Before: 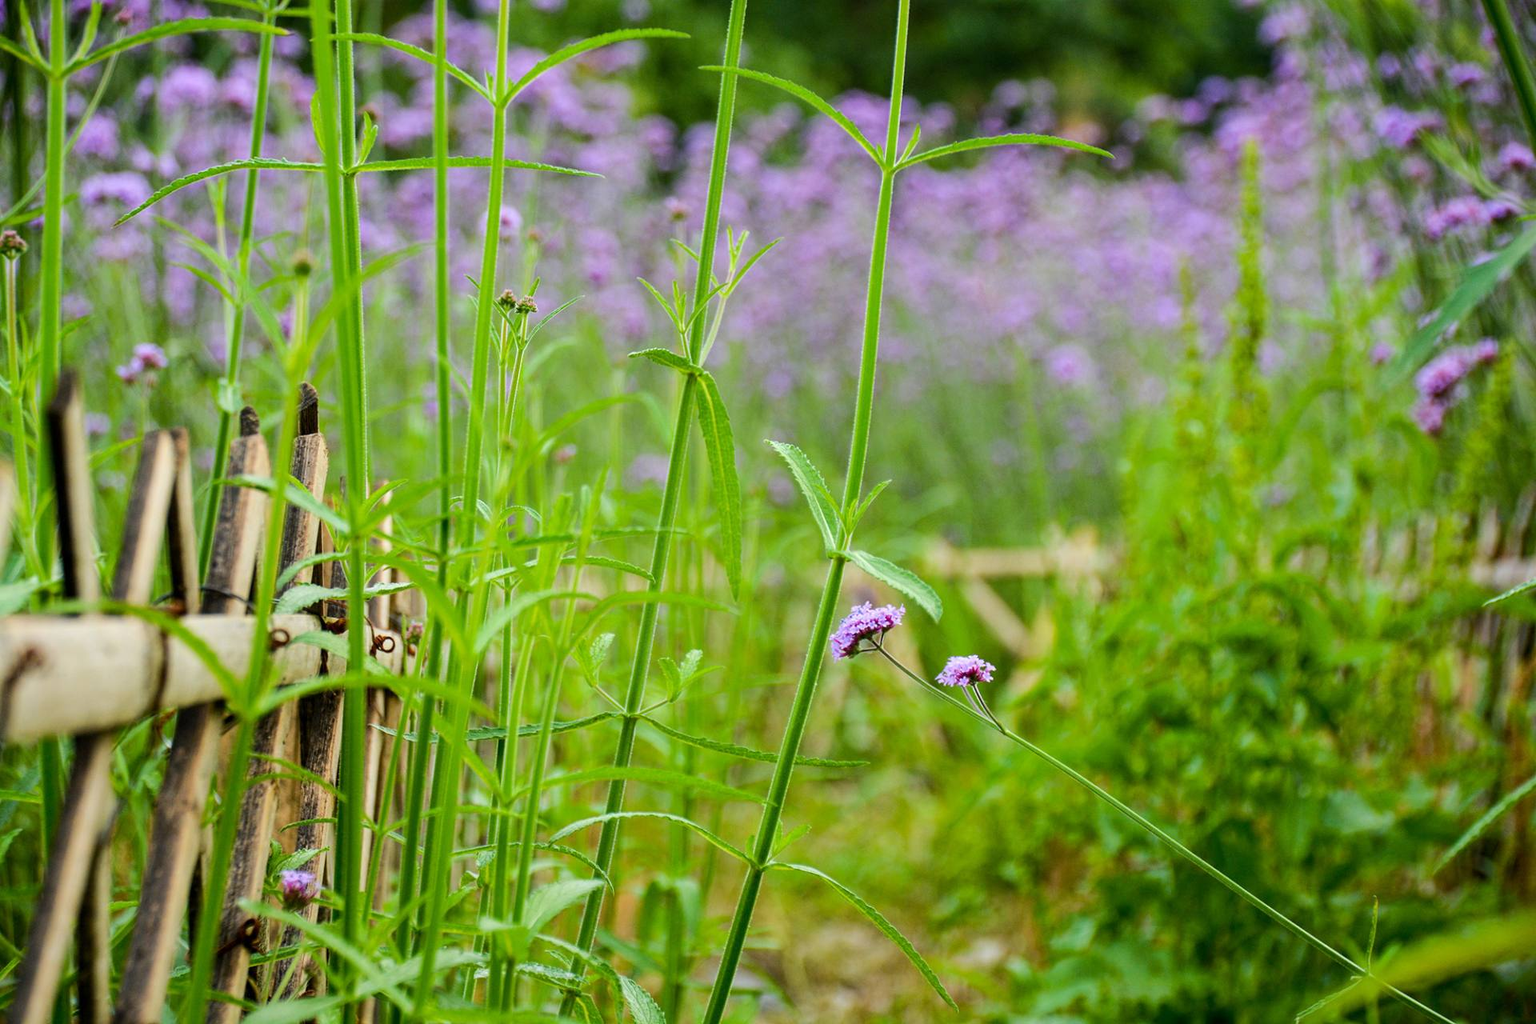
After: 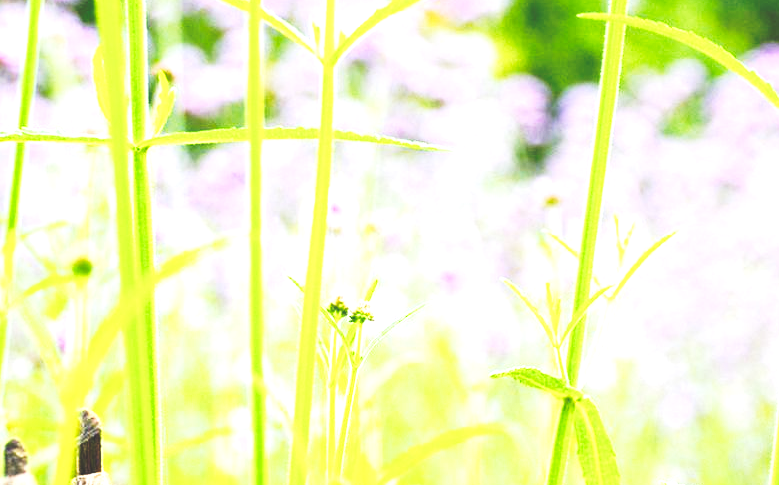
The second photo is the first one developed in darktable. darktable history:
exposure: black level correction 0, exposure 1.75 EV, compensate exposure bias true, compensate highlight preservation false
crop: left 15.452%, top 5.459%, right 43.956%, bottom 56.62%
color balance rgb: perceptual saturation grading › global saturation 10%
tone curve: curves: ch0 [(0, 0) (0.003, 0.203) (0.011, 0.203) (0.025, 0.21) (0.044, 0.22) (0.069, 0.231) (0.1, 0.243) (0.136, 0.255) (0.177, 0.277) (0.224, 0.305) (0.277, 0.346) (0.335, 0.412) (0.399, 0.492) (0.468, 0.571) (0.543, 0.658) (0.623, 0.75) (0.709, 0.837) (0.801, 0.905) (0.898, 0.955) (1, 1)], preserve colors none
